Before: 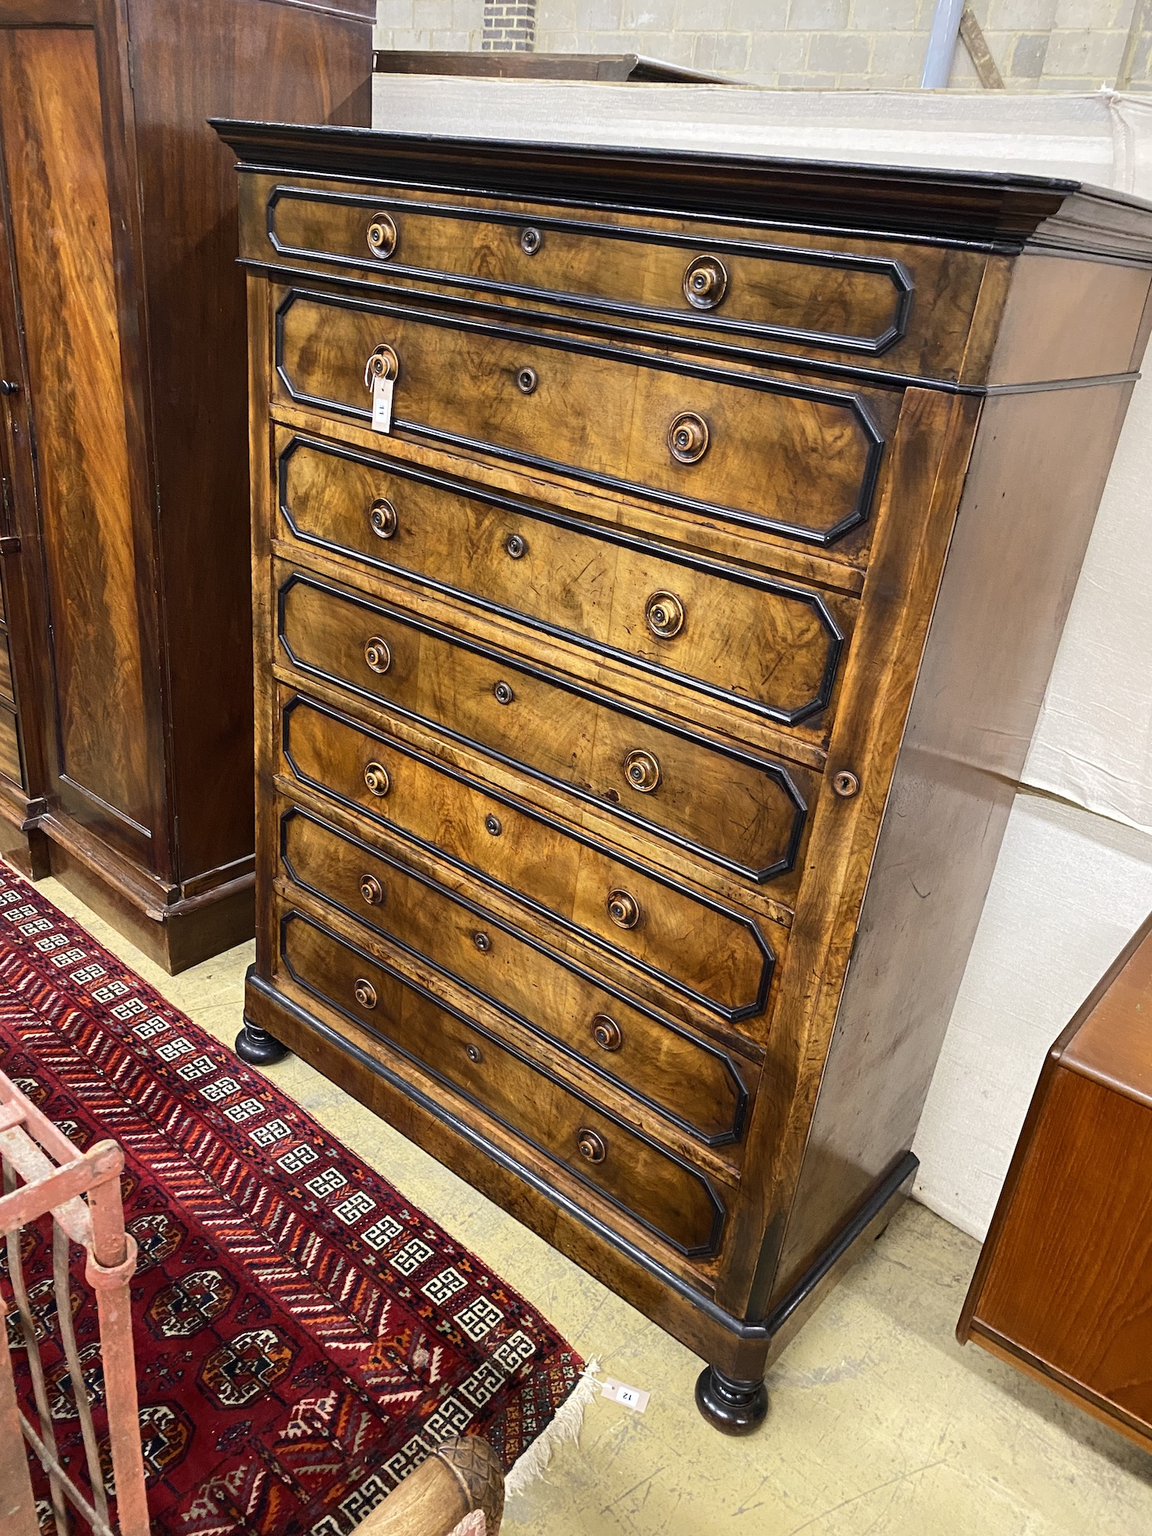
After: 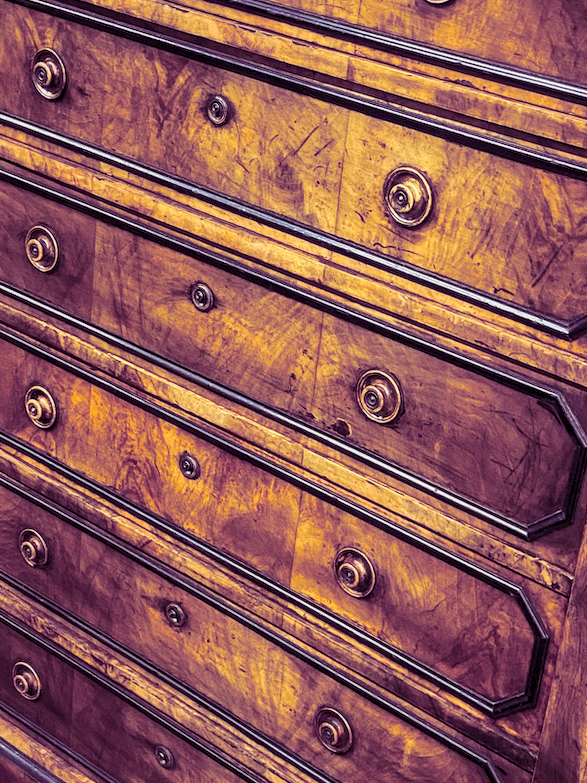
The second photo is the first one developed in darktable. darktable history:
local contrast: on, module defaults
shadows and highlights: shadows 24.5, highlights -78.15, soften with gaussian
crop: left 30%, top 30%, right 30%, bottom 30%
split-toning: shadows › hue 277.2°, shadows › saturation 0.74
